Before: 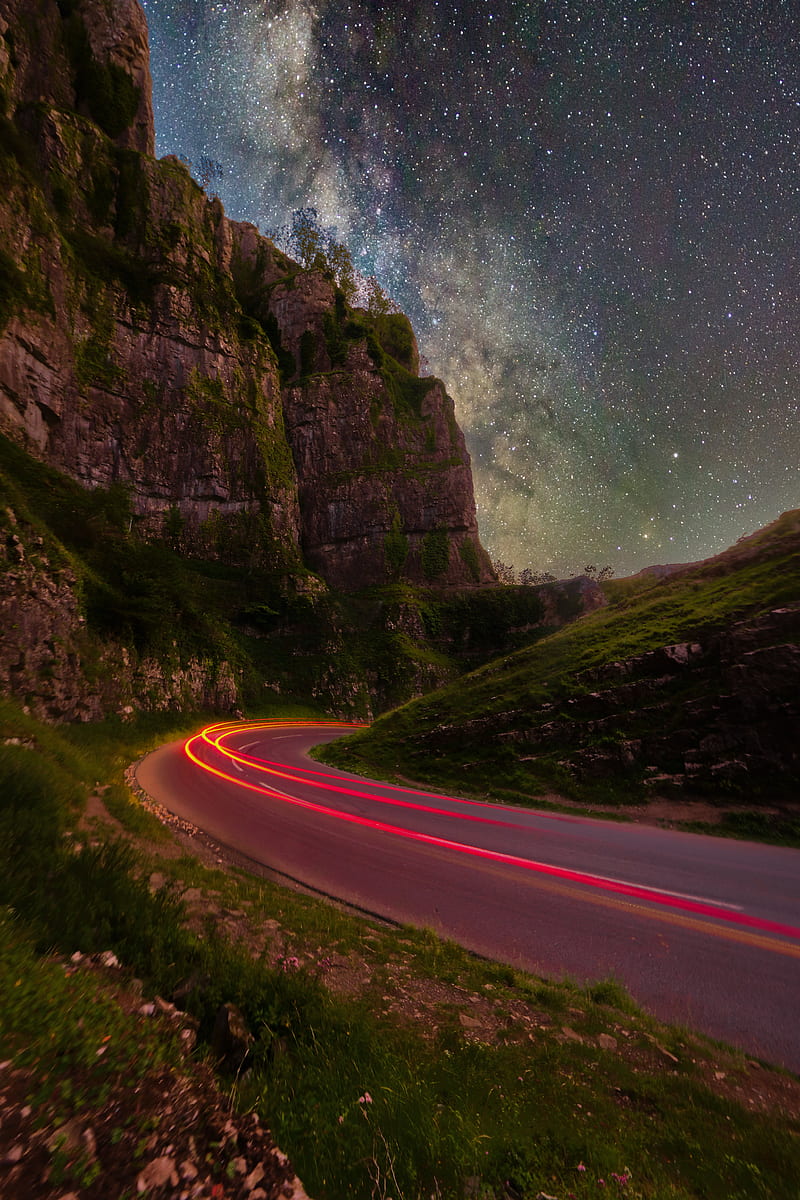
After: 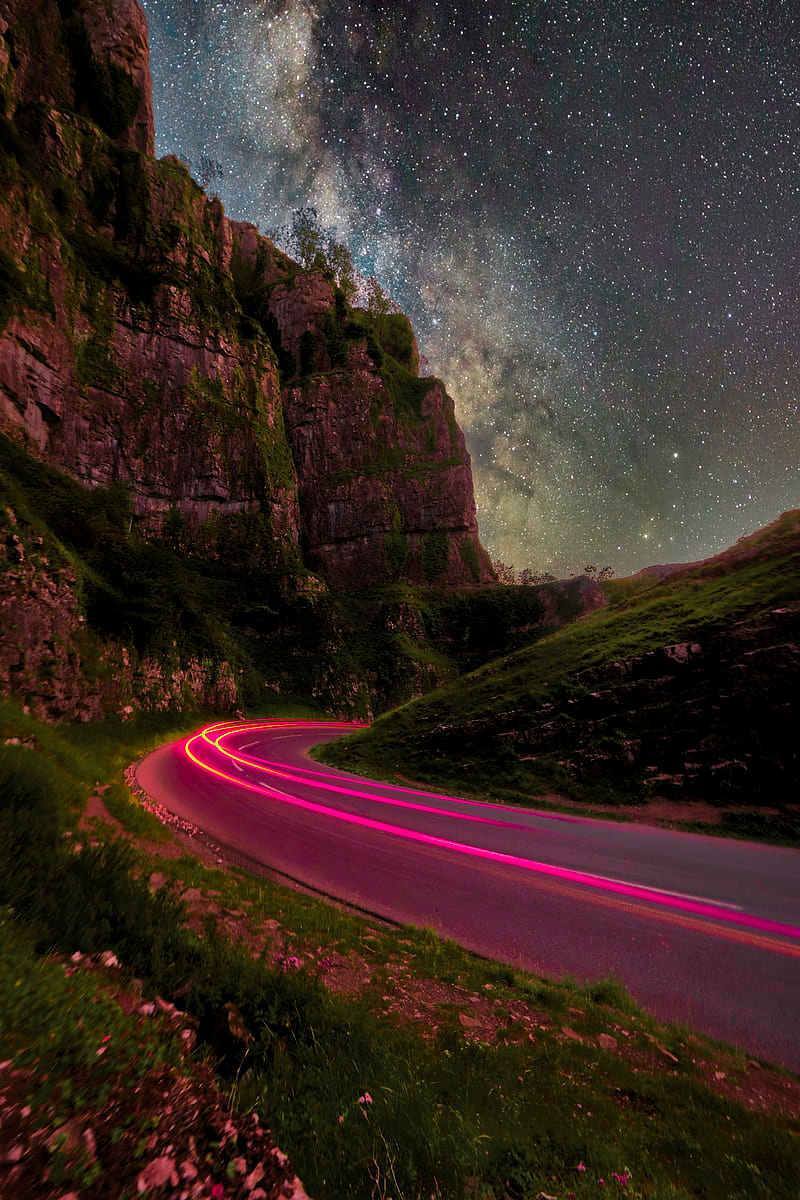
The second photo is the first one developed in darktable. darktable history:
levels: levels [0.026, 0.507, 0.987]
color zones: curves: ch0 [(0, 0.533) (0.126, 0.533) (0.234, 0.533) (0.368, 0.357) (0.5, 0.5) (0.625, 0.5) (0.74, 0.637) (0.875, 0.5)]; ch1 [(0.004, 0.708) (0.129, 0.662) (0.25, 0.5) (0.375, 0.331) (0.496, 0.396) (0.625, 0.649) (0.739, 0.26) (0.875, 0.5) (1, 0.478)]; ch2 [(0, 0.409) (0.132, 0.403) (0.236, 0.558) (0.379, 0.448) (0.5, 0.5) (0.625, 0.5) (0.691, 0.39) (0.875, 0.5)]
